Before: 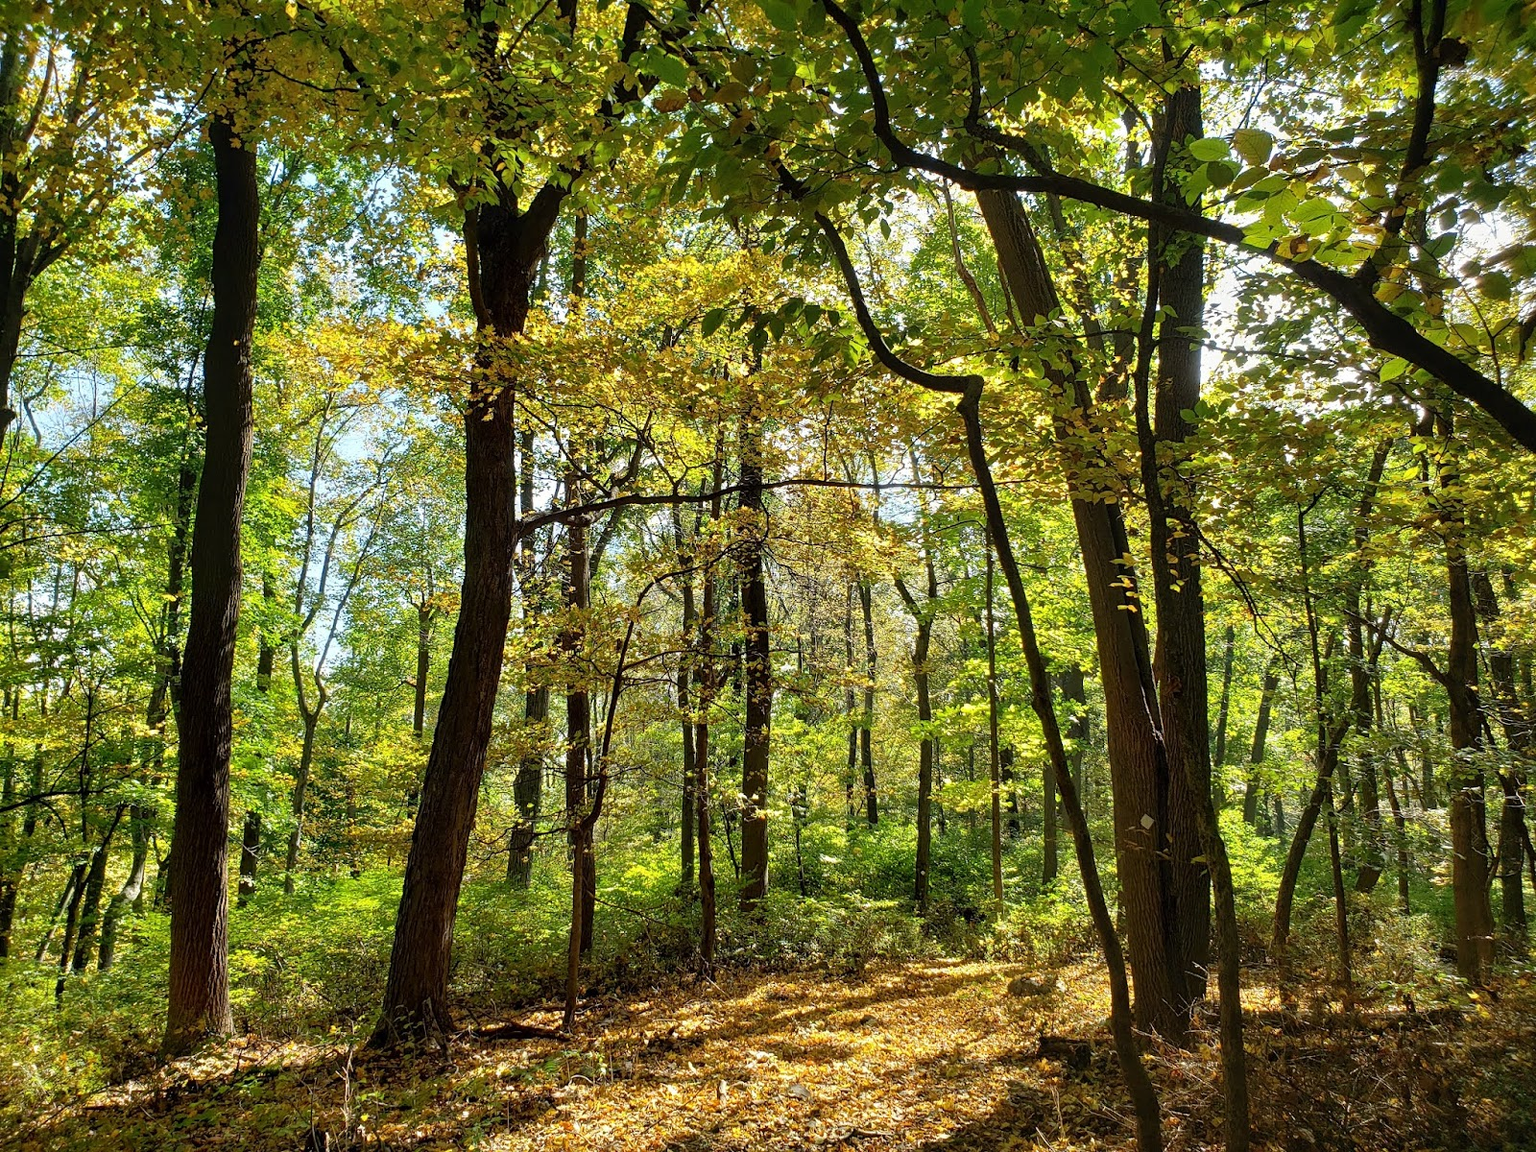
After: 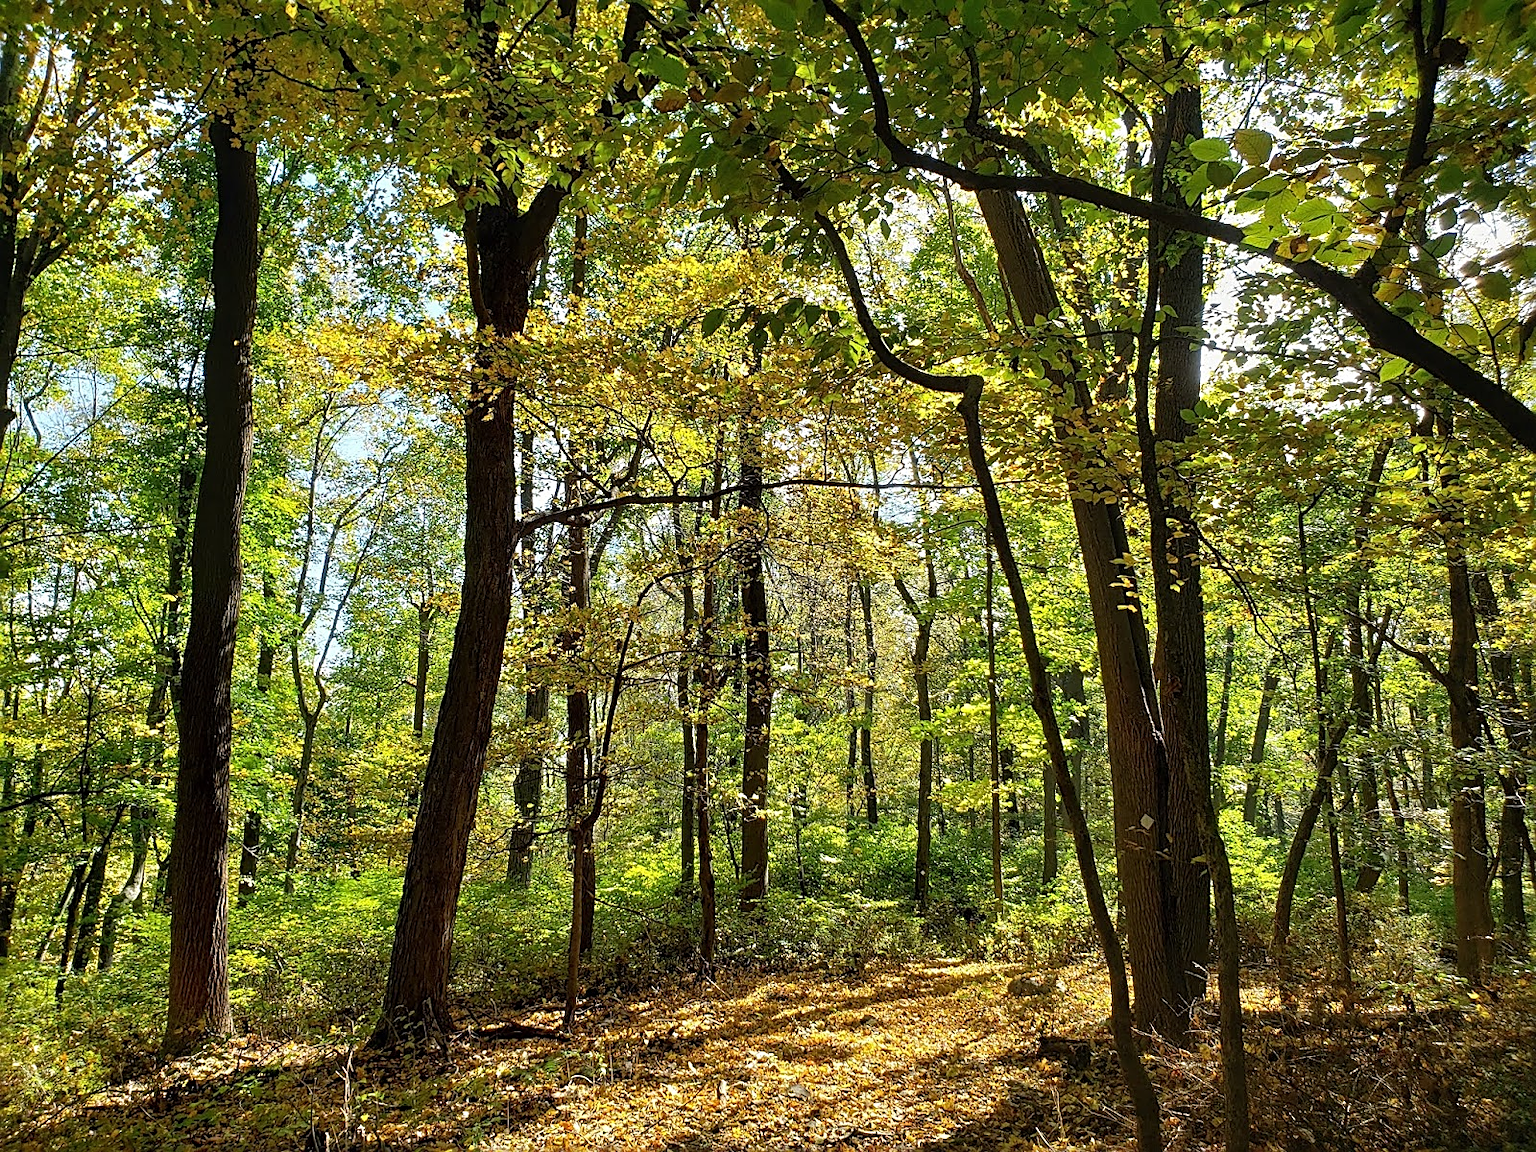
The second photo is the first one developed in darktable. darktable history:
sharpen: amount 0.535
